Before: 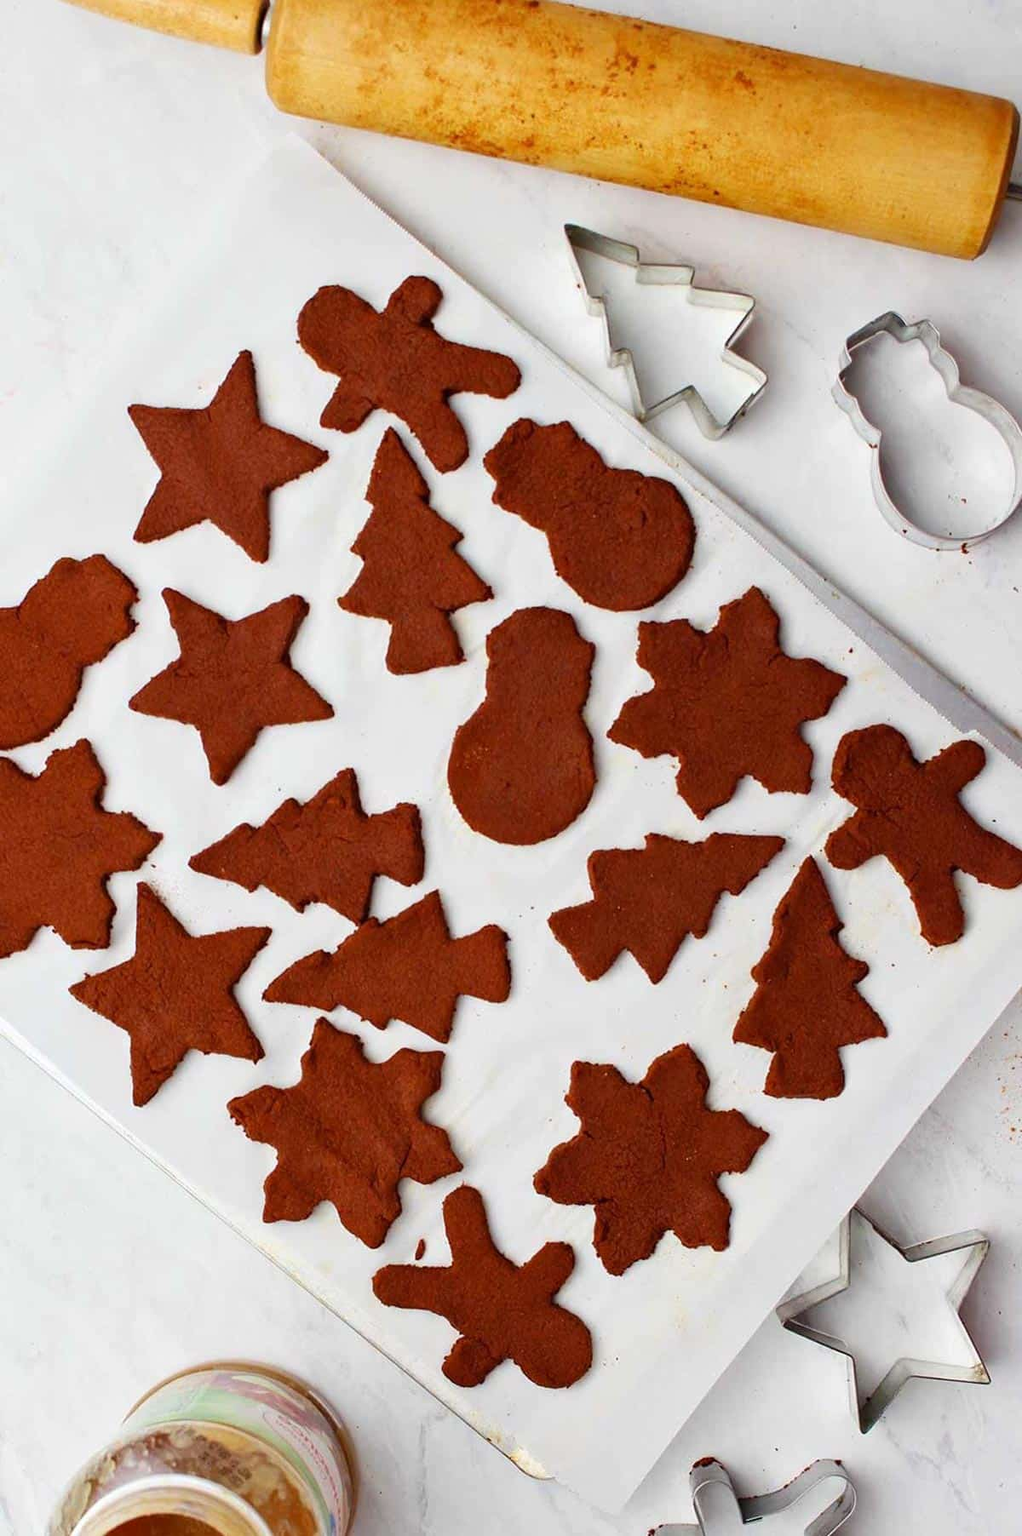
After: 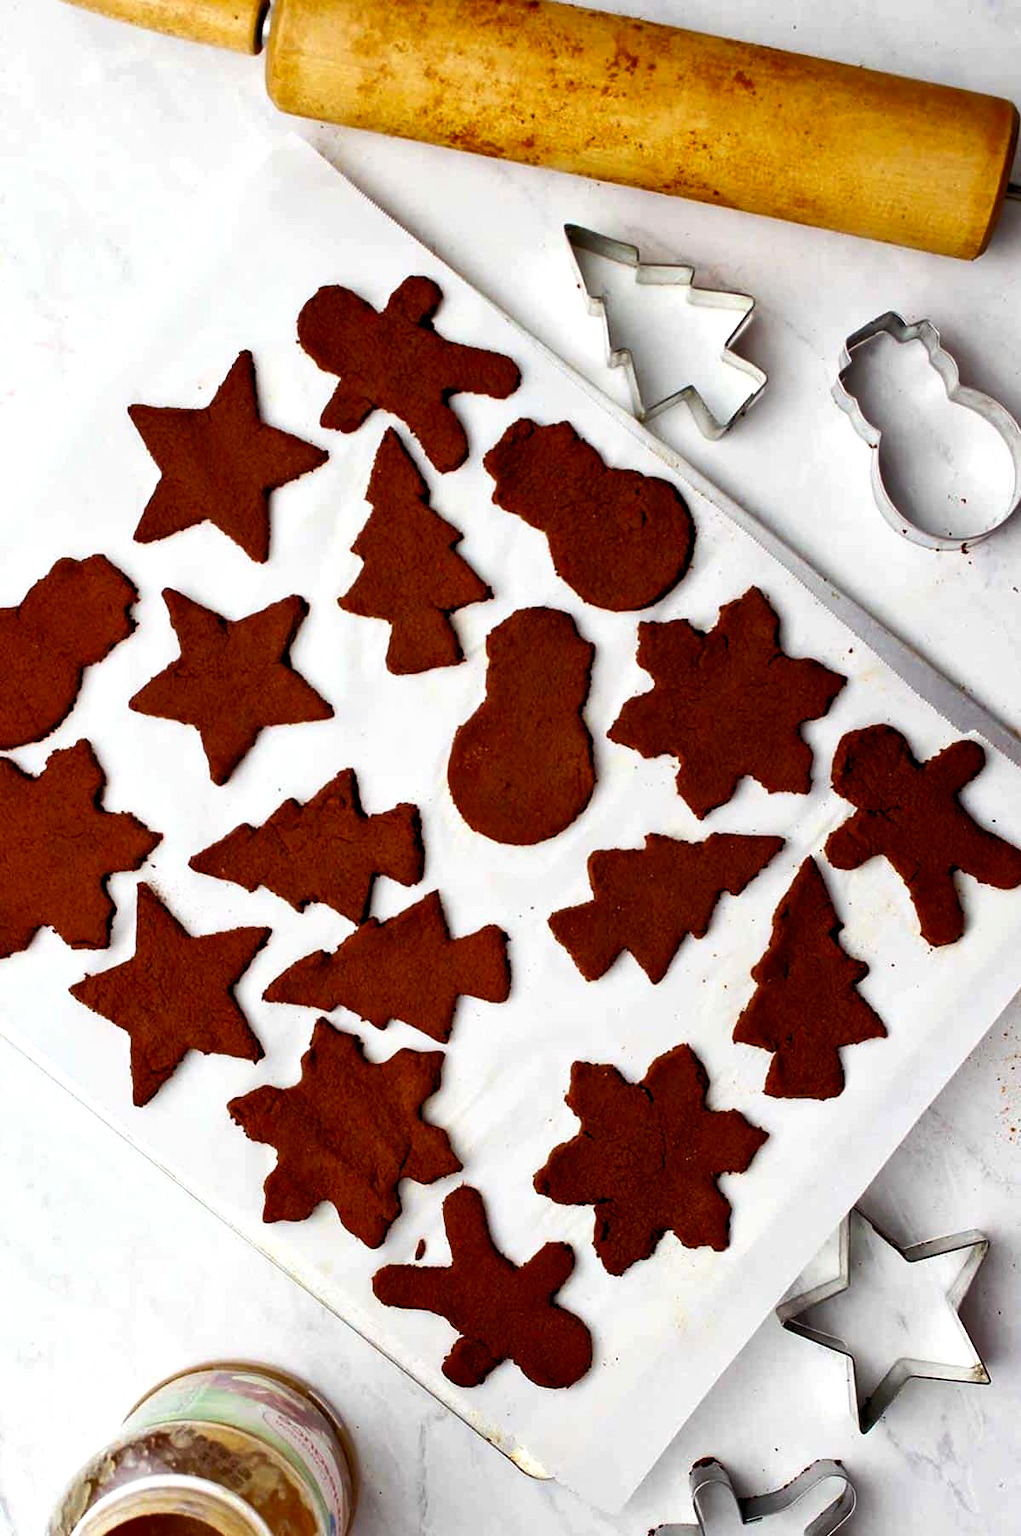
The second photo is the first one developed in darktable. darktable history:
exposure: black level correction 0.011, compensate exposure bias true, compensate highlight preservation false
levels: levels [0.062, 0.494, 0.925]
shadows and highlights: radius 337.16, shadows 28.8, soften with gaussian
